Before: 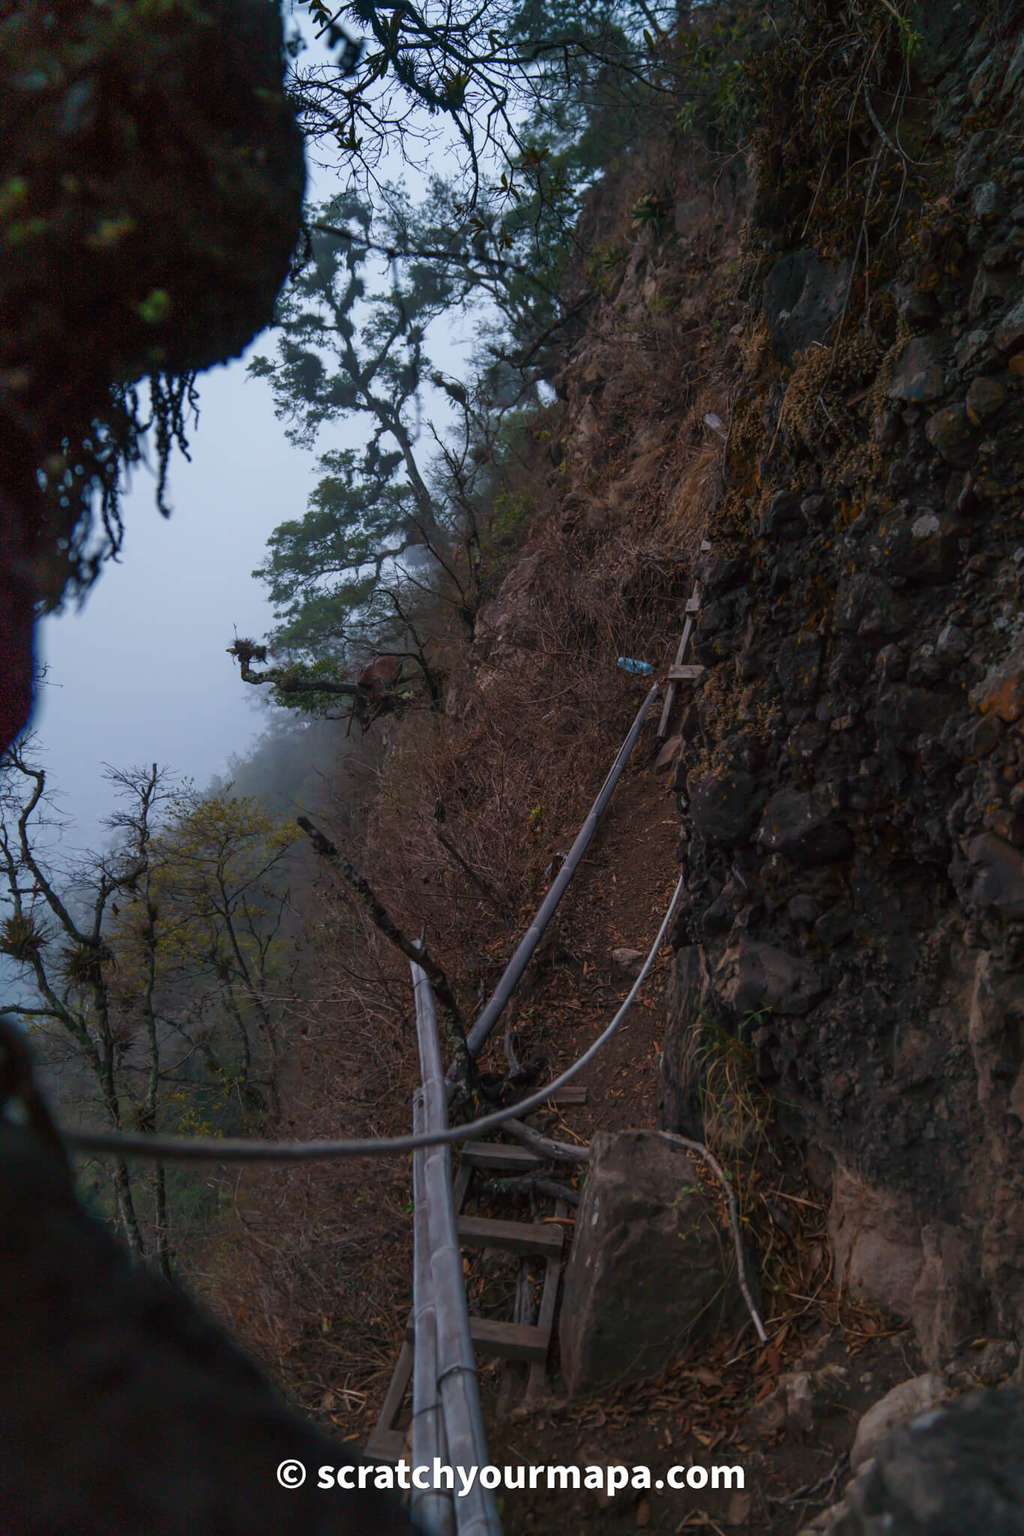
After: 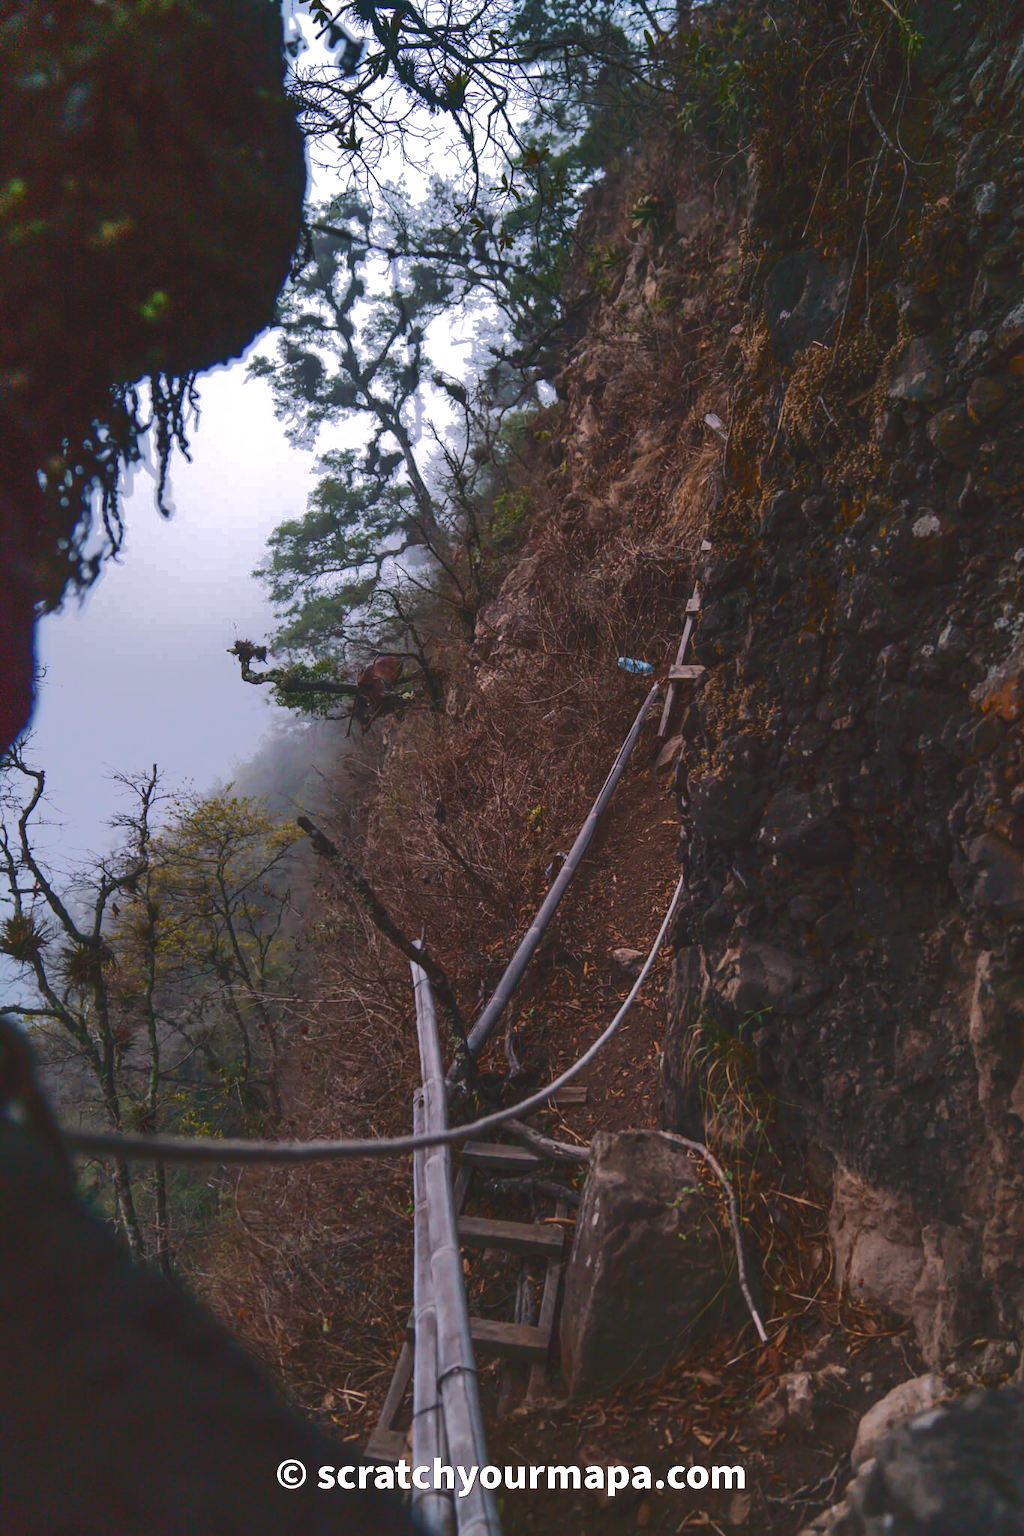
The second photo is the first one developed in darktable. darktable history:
tone curve: curves: ch0 [(0, 0) (0.003, 0.118) (0.011, 0.118) (0.025, 0.122) (0.044, 0.131) (0.069, 0.142) (0.1, 0.155) (0.136, 0.168) (0.177, 0.183) (0.224, 0.216) (0.277, 0.265) (0.335, 0.337) (0.399, 0.415) (0.468, 0.506) (0.543, 0.586) (0.623, 0.665) (0.709, 0.716) (0.801, 0.737) (0.898, 0.744) (1, 1)], color space Lab, independent channels, preserve colors none
color correction: highlights a* 7.71, highlights b* 4.25
exposure: exposure 0.693 EV, compensate highlight preservation false
